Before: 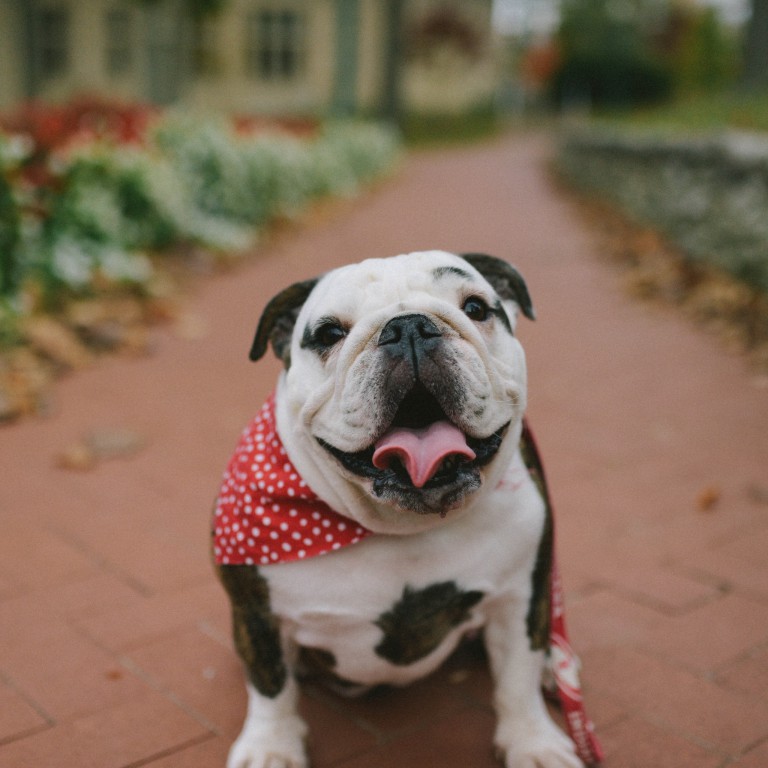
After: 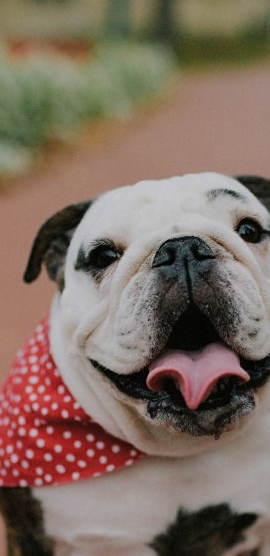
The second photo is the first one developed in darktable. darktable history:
sharpen: amount 0.2
crop and rotate: left 29.476%, top 10.214%, right 35.32%, bottom 17.333%
filmic rgb: black relative exposure -7.65 EV, white relative exposure 4.56 EV, hardness 3.61
